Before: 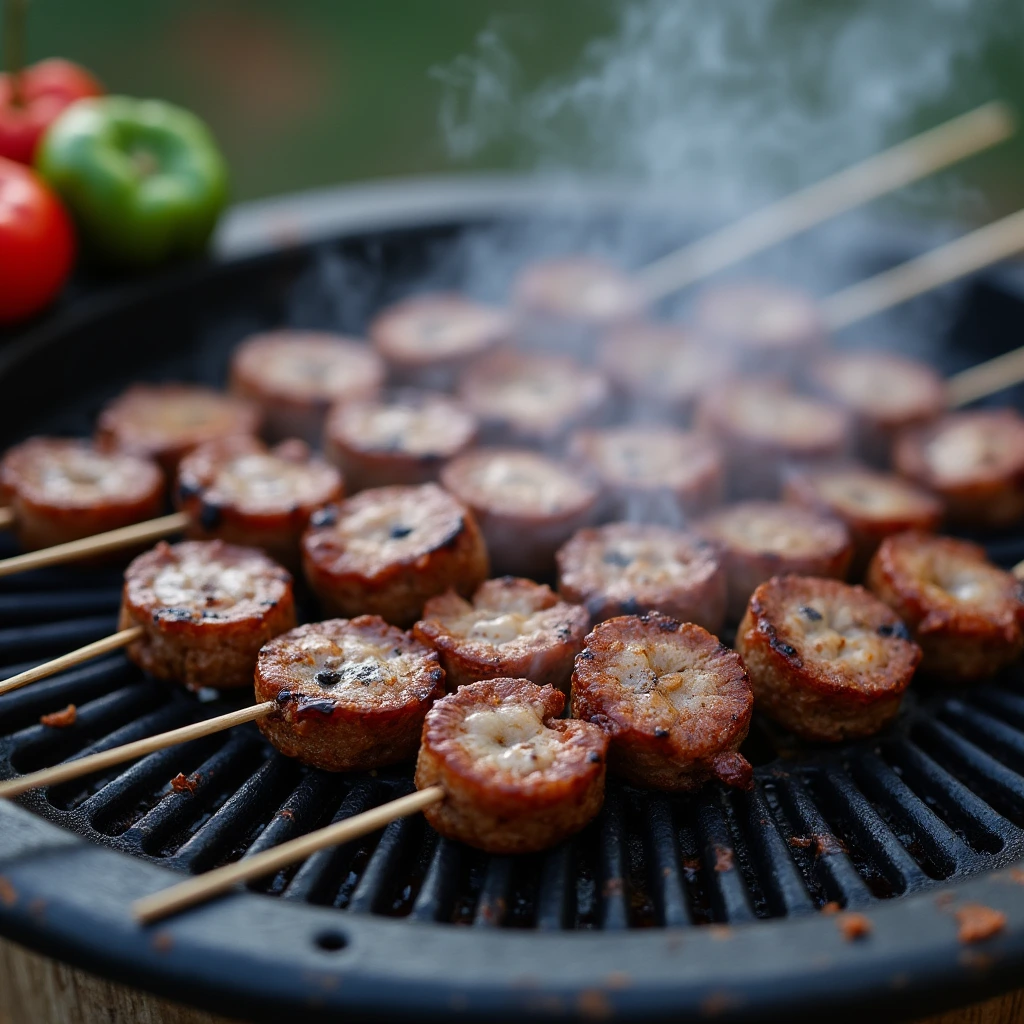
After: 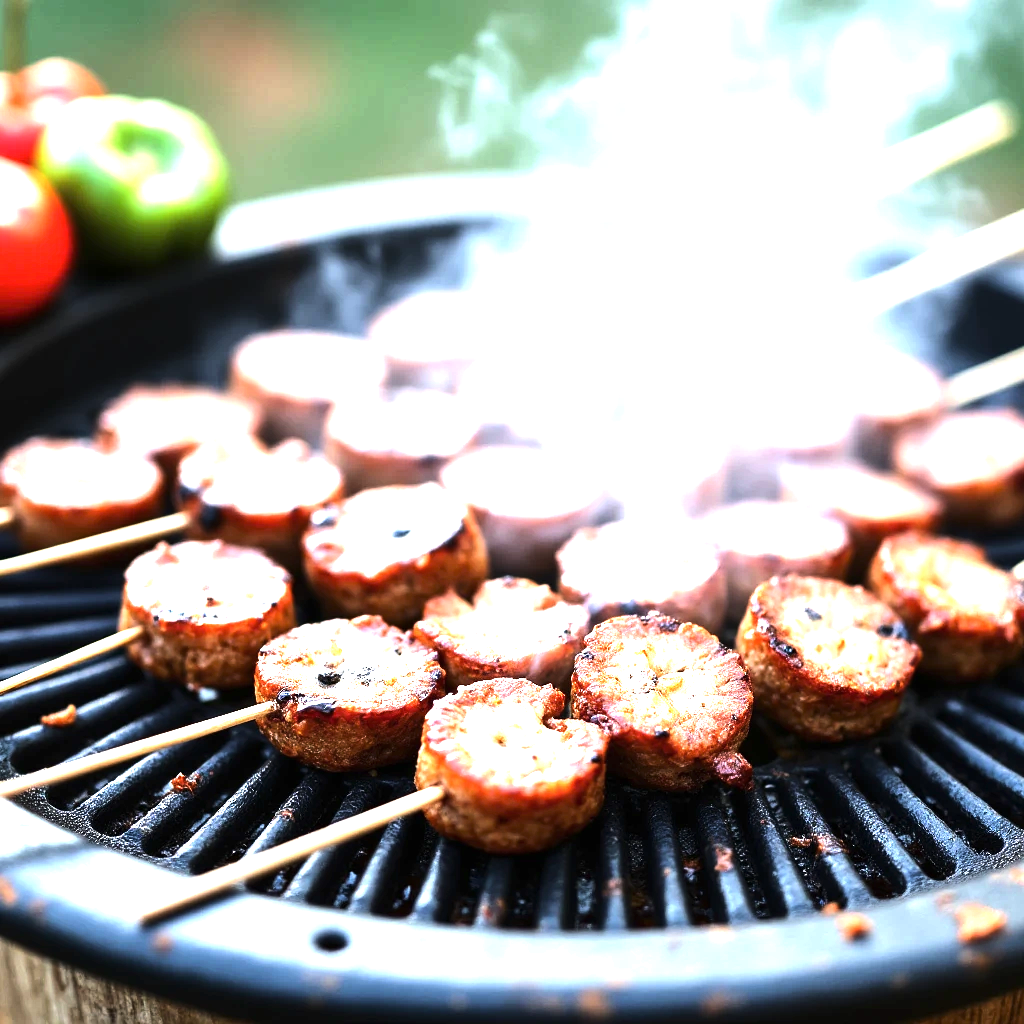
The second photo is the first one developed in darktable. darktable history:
exposure: exposure 2.003 EV, compensate highlight preservation false
contrast brightness saturation: saturation -0.04
tone equalizer: -8 EV -1.08 EV, -7 EV -1.01 EV, -6 EV -0.867 EV, -5 EV -0.578 EV, -3 EV 0.578 EV, -2 EV 0.867 EV, -1 EV 1.01 EV, +0 EV 1.08 EV, edges refinement/feathering 500, mask exposure compensation -1.57 EV, preserve details no
